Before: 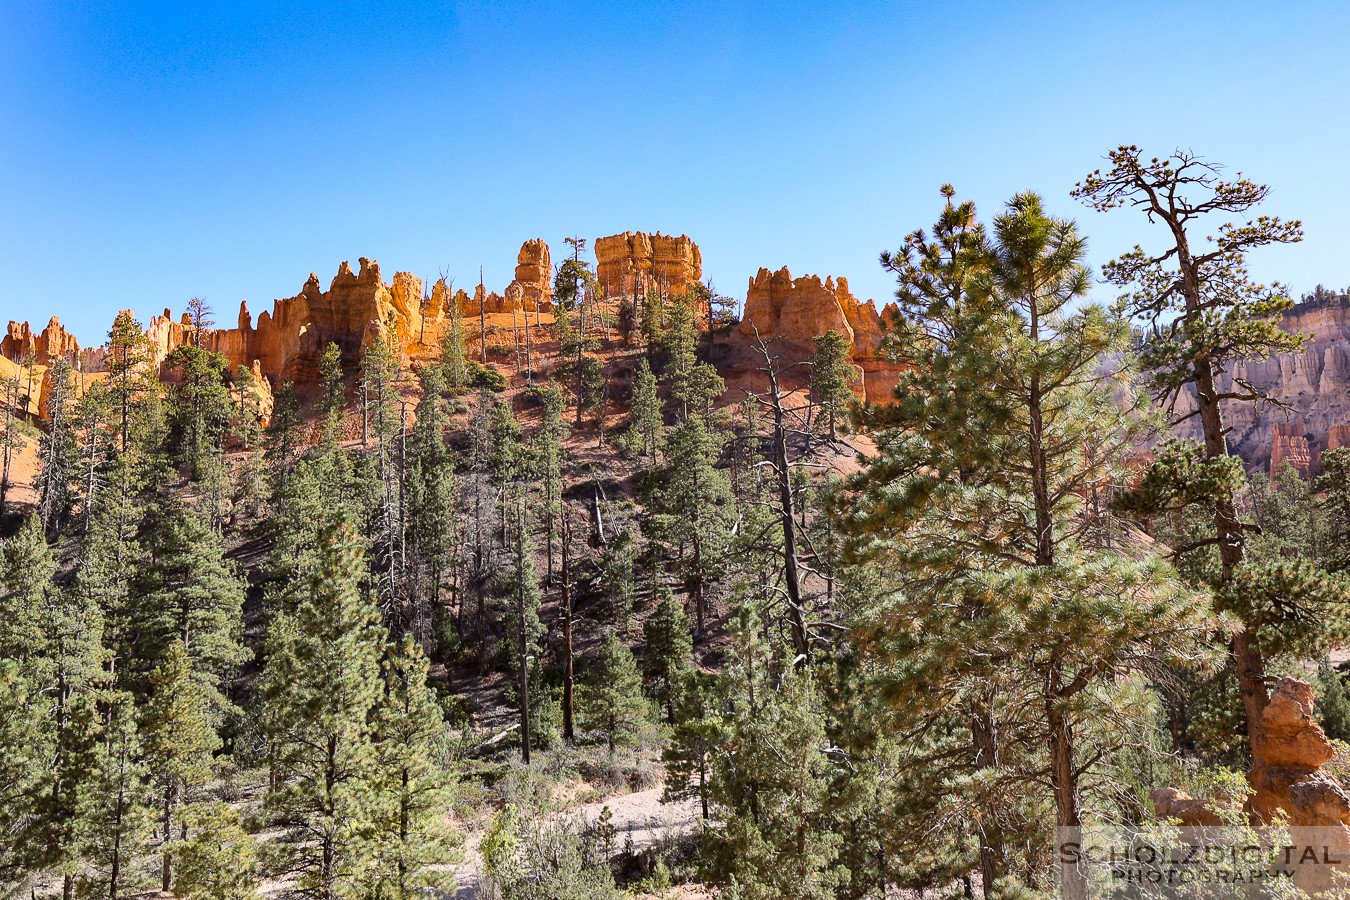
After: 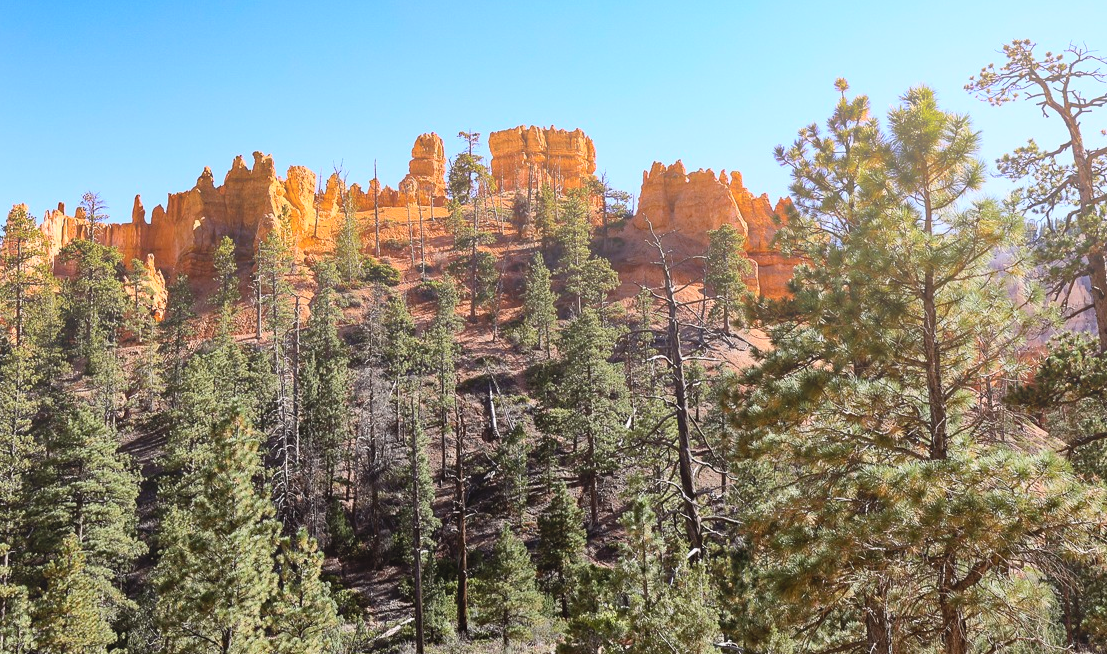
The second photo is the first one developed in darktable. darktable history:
bloom: size 38%, threshold 95%, strength 30%
crop: left 7.856%, top 11.836%, right 10.12%, bottom 15.387%
haze removal: on, module defaults
